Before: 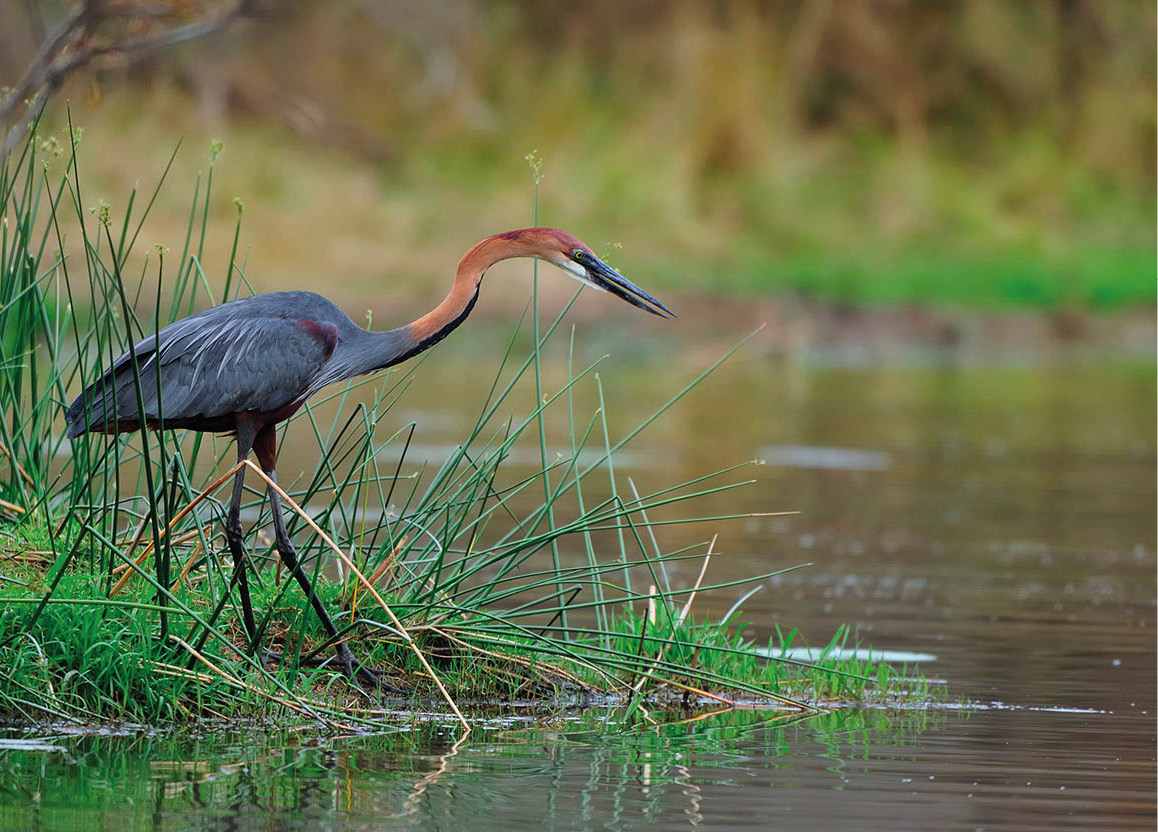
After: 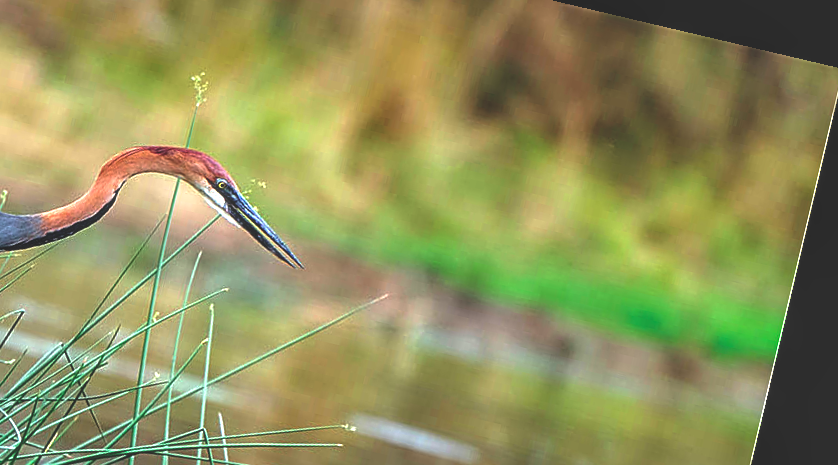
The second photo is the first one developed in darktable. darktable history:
rgb curve: curves: ch0 [(0, 0.186) (0.314, 0.284) (0.775, 0.708) (1, 1)], compensate middle gray true, preserve colors none
sharpen: on, module defaults
local contrast: on, module defaults
rotate and perspective: rotation 13.27°, automatic cropping off
exposure: exposure 1 EV, compensate highlight preservation false
crop: left 36.005%, top 18.293%, right 0.31%, bottom 38.444%
